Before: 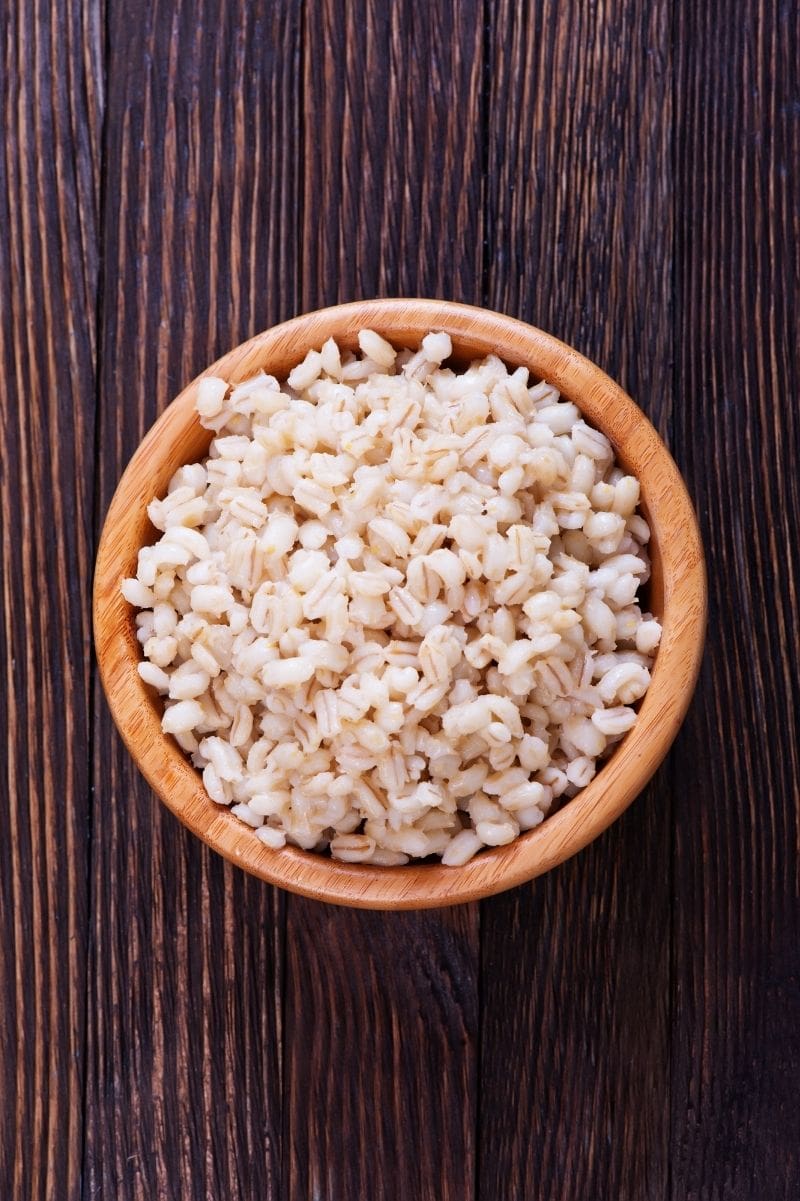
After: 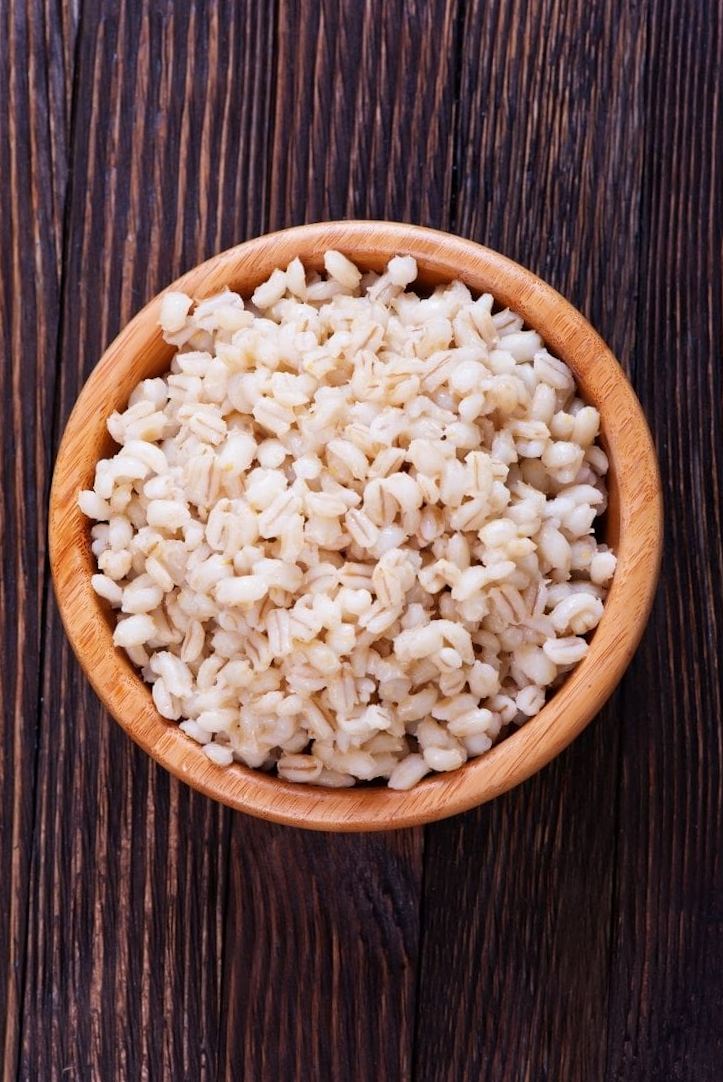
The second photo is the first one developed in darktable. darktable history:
crop and rotate: angle -2.12°, left 3.095%, top 4.141%, right 1.504%, bottom 0.741%
